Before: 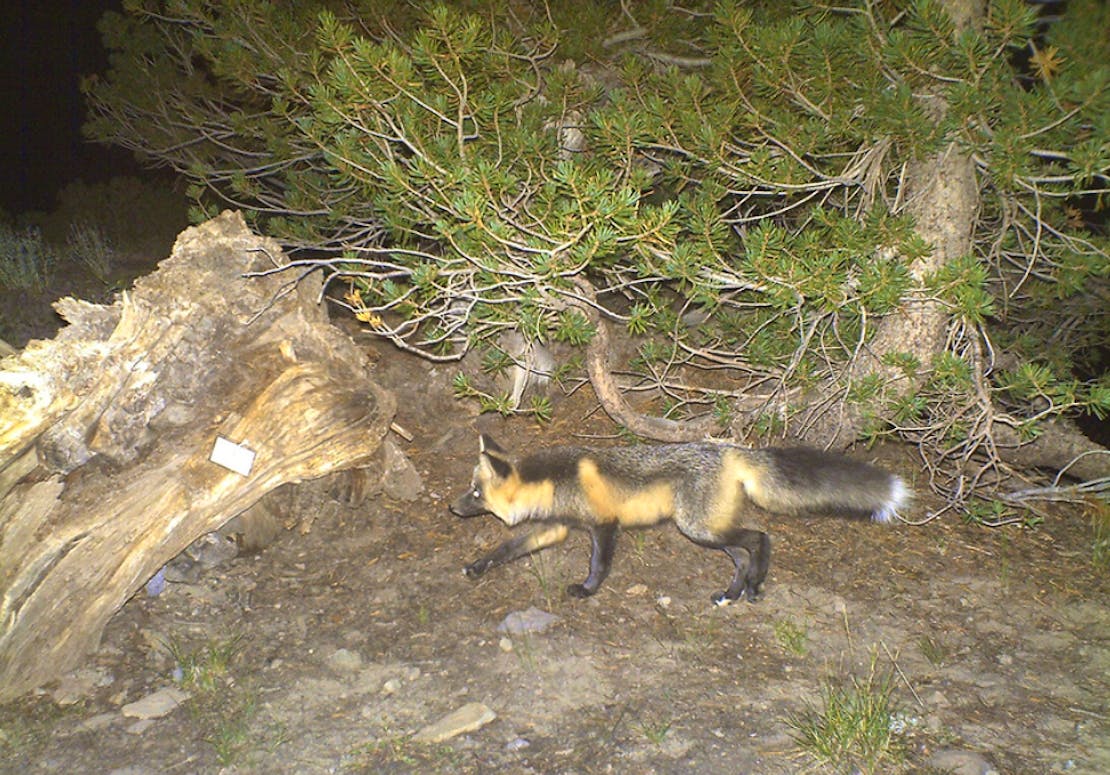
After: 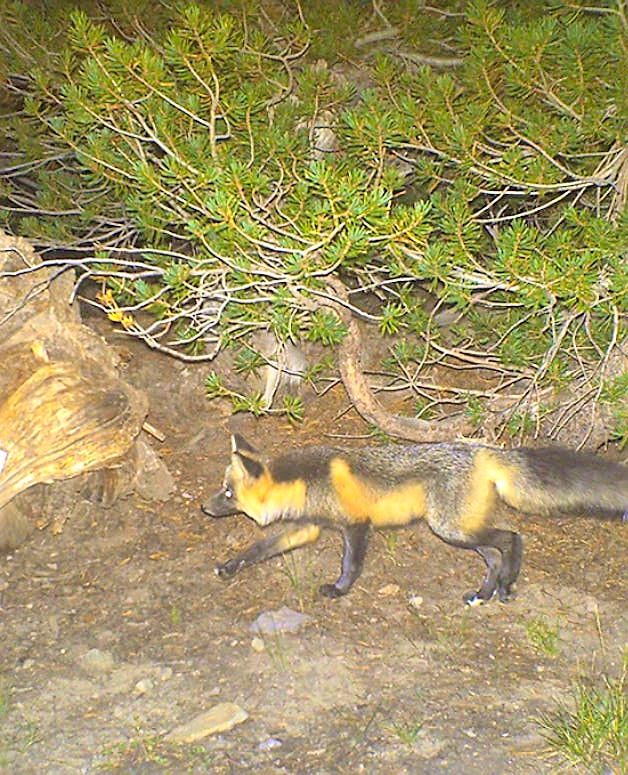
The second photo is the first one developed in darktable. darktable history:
contrast brightness saturation: contrast 0.066, brightness 0.176, saturation 0.403
sharpen: on, module defaults
crop and rotate: left 22.358%, right 21.04%
